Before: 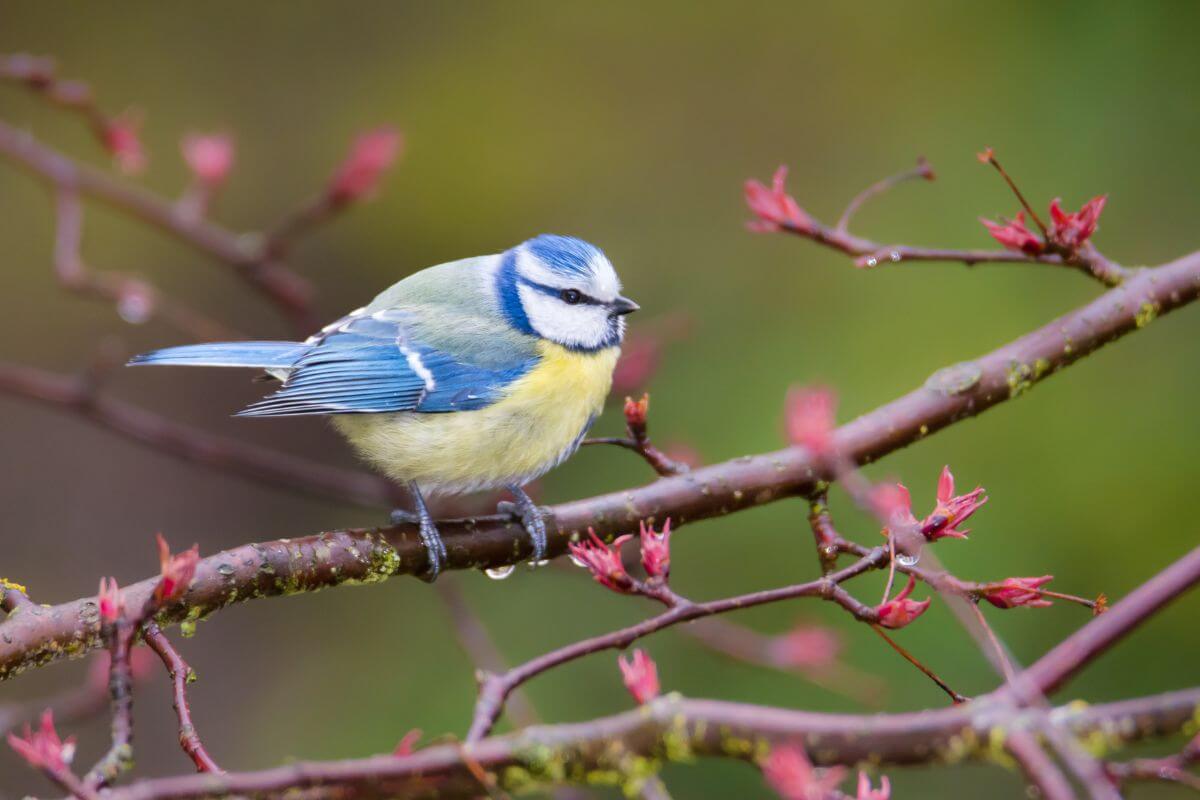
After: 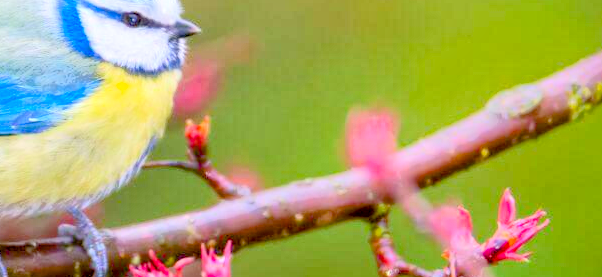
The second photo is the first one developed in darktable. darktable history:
exposure: black level correction 0.005, exposure 2.084 EV, compensate highlight preservation false
color balance: lift [1.007, 1, 1, 1], gamma [1.097, 1, 1, 1]
crop: left 36.607%, top 34.735%, right 13.146%, bottom 30.611%
color balance rgb: perceptual saturation grading › global saturation 35%, perceptual saturation grading › highlights -25%, perceptual saturation grading › shadows 25%, global vibrance 10%
global tonemap: drago (1, 100), detail 1
